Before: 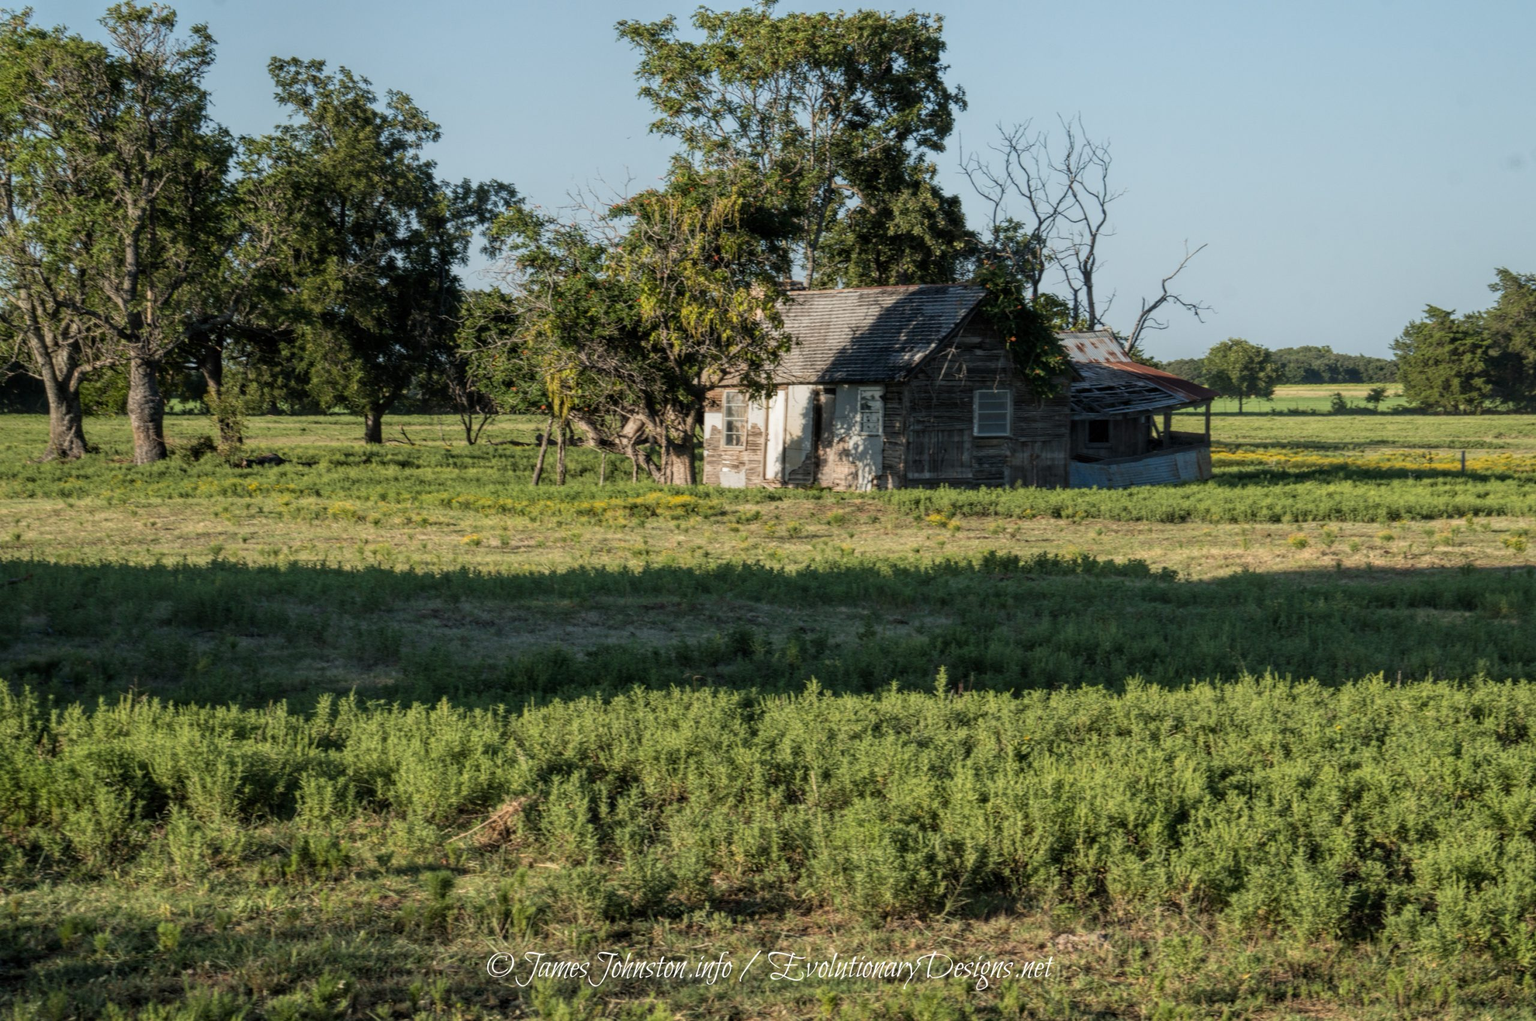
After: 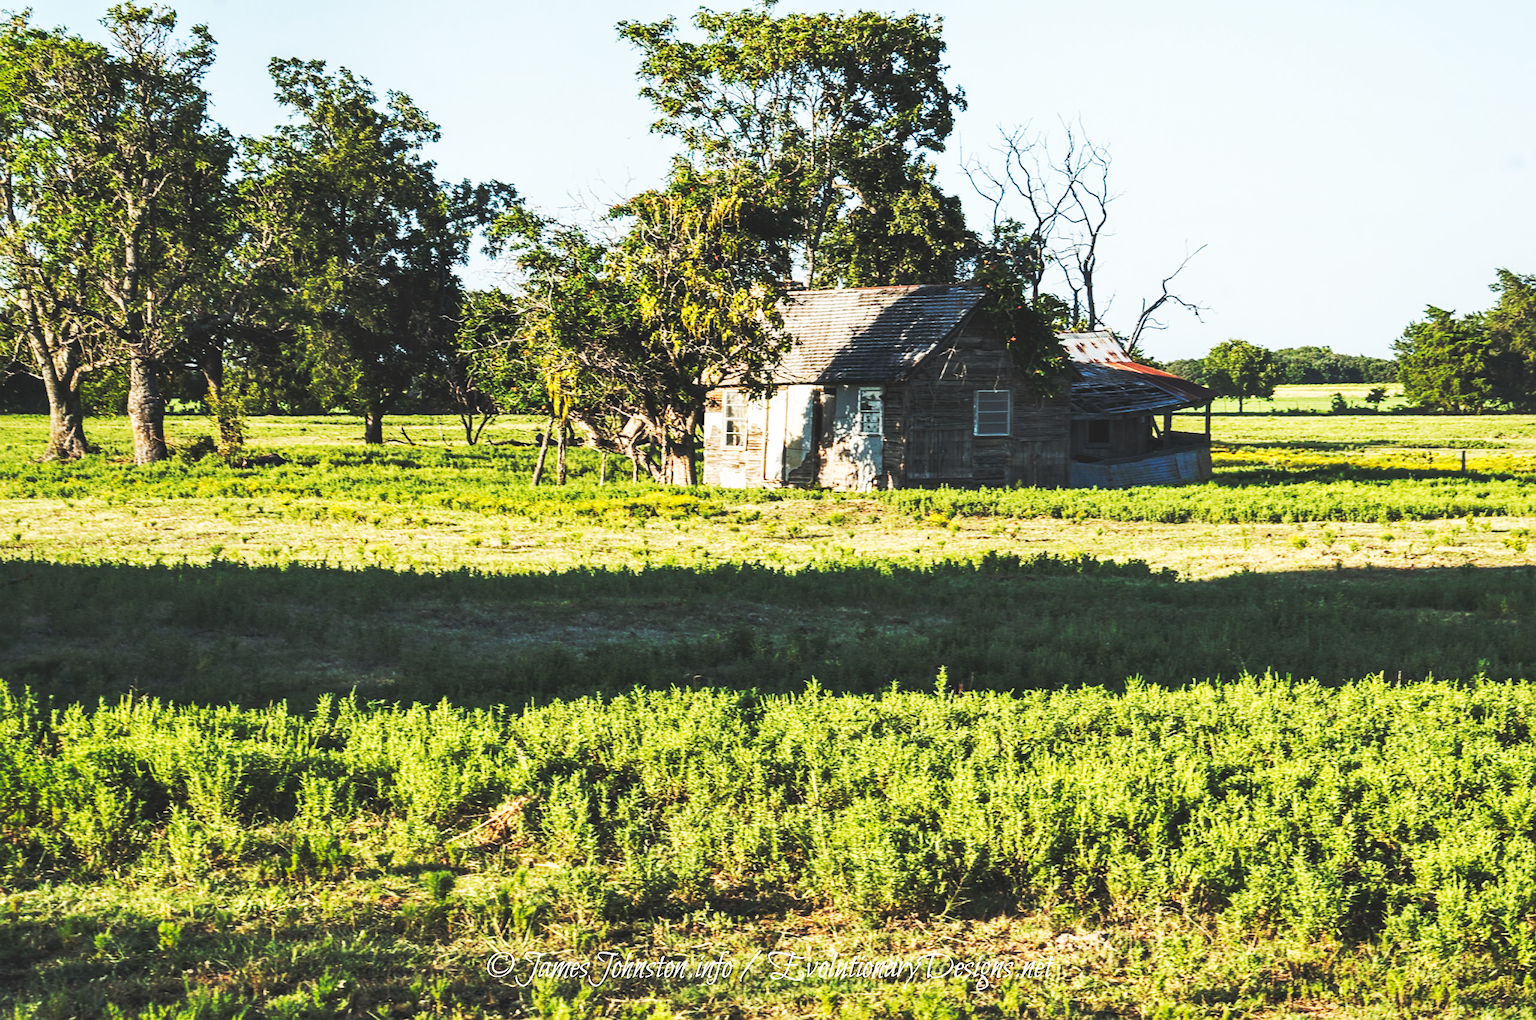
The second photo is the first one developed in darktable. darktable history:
shadows and highlights: shadows 52.34, highlights -28.23, soften with gaussian
sharpen: on, module defaults
tone equalizer: -7 EV 0.18 EV, -6 EV 0.12 EV, -5 EV 0.08 EV, -4 EV 0.04 EV, -2 EV -0.02 EV, -1 EV -0.04 EV, +0 EV -0.06 EV, luminance estimator HSV value / RGB max
base curve: curves: ch0 [(0, 0.015) (0.085, 0.116) (0.134, 0.298) (0.19, 0.545) (0.296, 0.764) (0.599, 0.982) (1, 1)], preserve colors none
